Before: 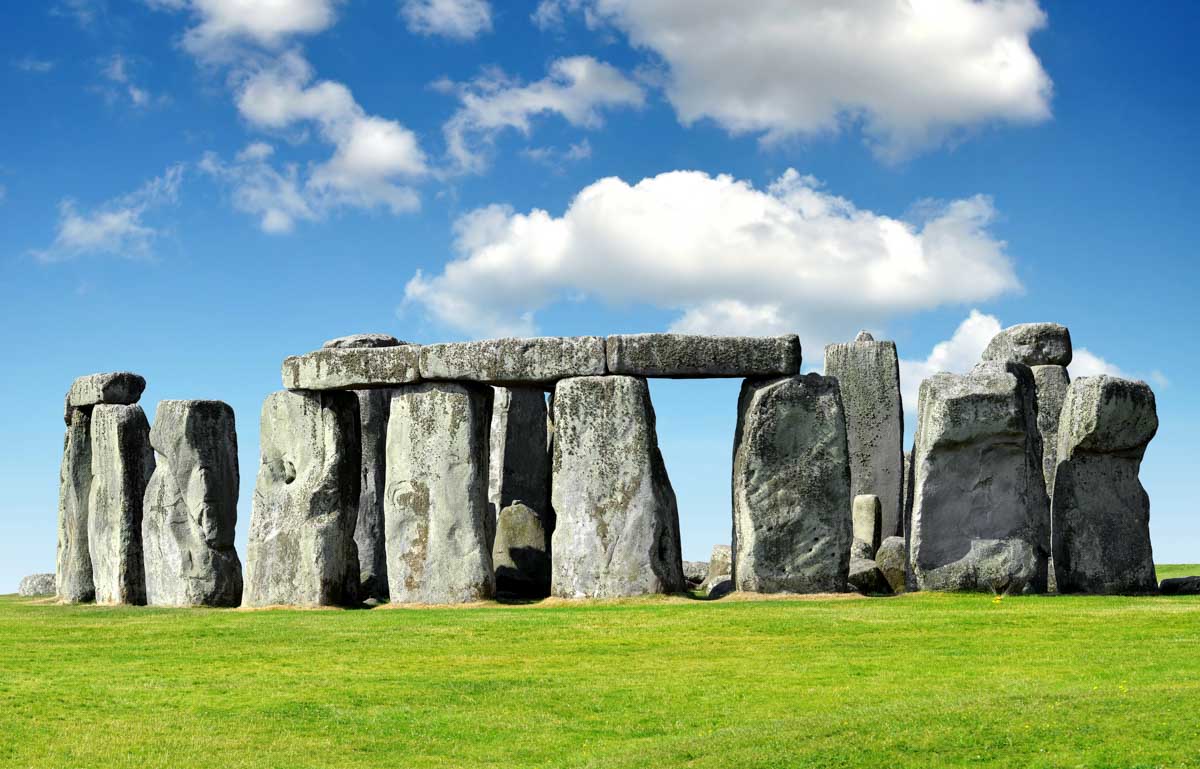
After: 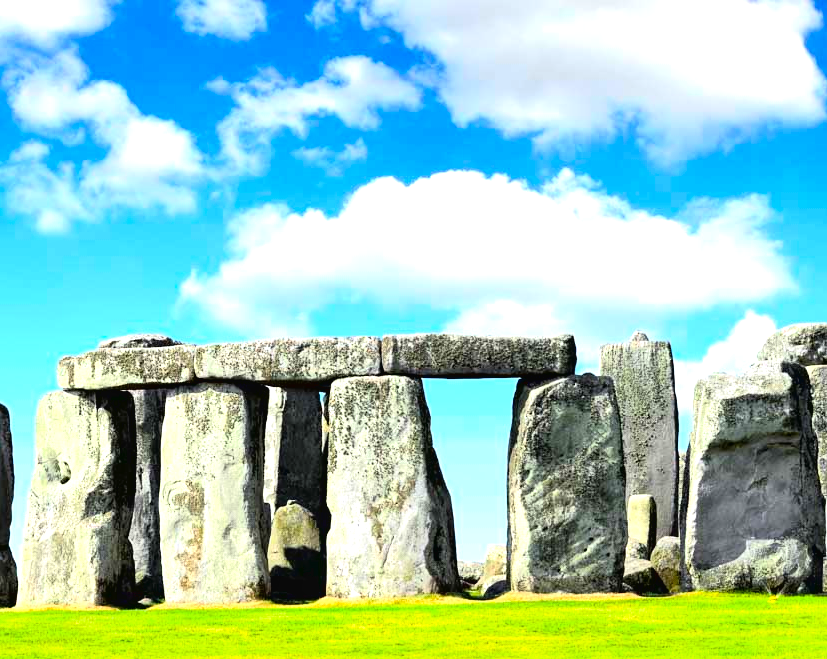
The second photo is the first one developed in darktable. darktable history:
exposure: black level correction 0.001, exposure 0.964 EV, compensate exposure bias true, compensate highlight preservation false
color balance rgb: linear chroma grading › global chroma 8.731%, perceptual saturation grading › global saturation 15.974%
local contrast: highlights 100%, shadows 98%, detail 119%, midtone range 0.2
crop: left 18.778%, right 12.27%, bottom 14.281%
tone curve: curves: ch0 [(0, 0.024) (0.031, 0.027) (0.113, 0.069) (0.198, 0.18) (0.304, 0.303) (0.441, 0.462) (0.557, 0.6) (0.711, 0.79) (0.812, 0.878) (0.927, 0.935) (1, 0.963)]; ch1 [(0, 0) (0.222, 0.2) (0.343, 0.325) (0.45, 0.441) (0.502, 0.501) (0.527, 0.534) (0.55, 0.561) (0.632, 0.656) (0.735, 0.754) (1, 1)]; ch2 [(0, 0) (0.249, 0.222) (0.352, 0.348) (0.424, 0.439) (0.476, 0.482) (0.499, 0.501) (0.517, 0.516) (0.532, 0.544) (0.558, 0.585) (0.596, 0.629) (0.726, 0.745) (0.82, 0.796) (0.998, 0.928)], color space Lab, linked channels
base curve: curves: ch0 [(0, 0) (0.74, 0.67) (1, 1)], preserve colors none
